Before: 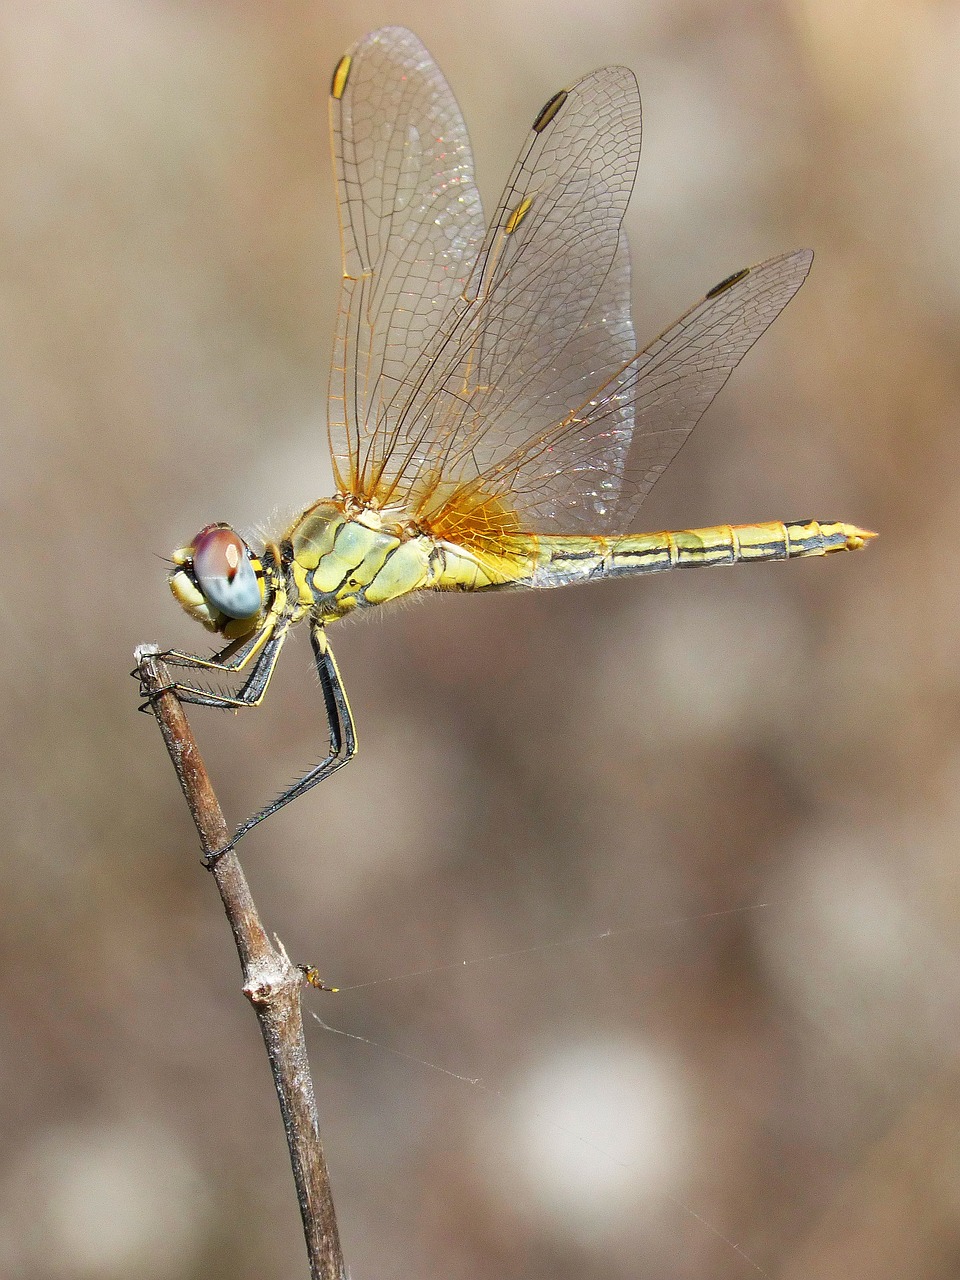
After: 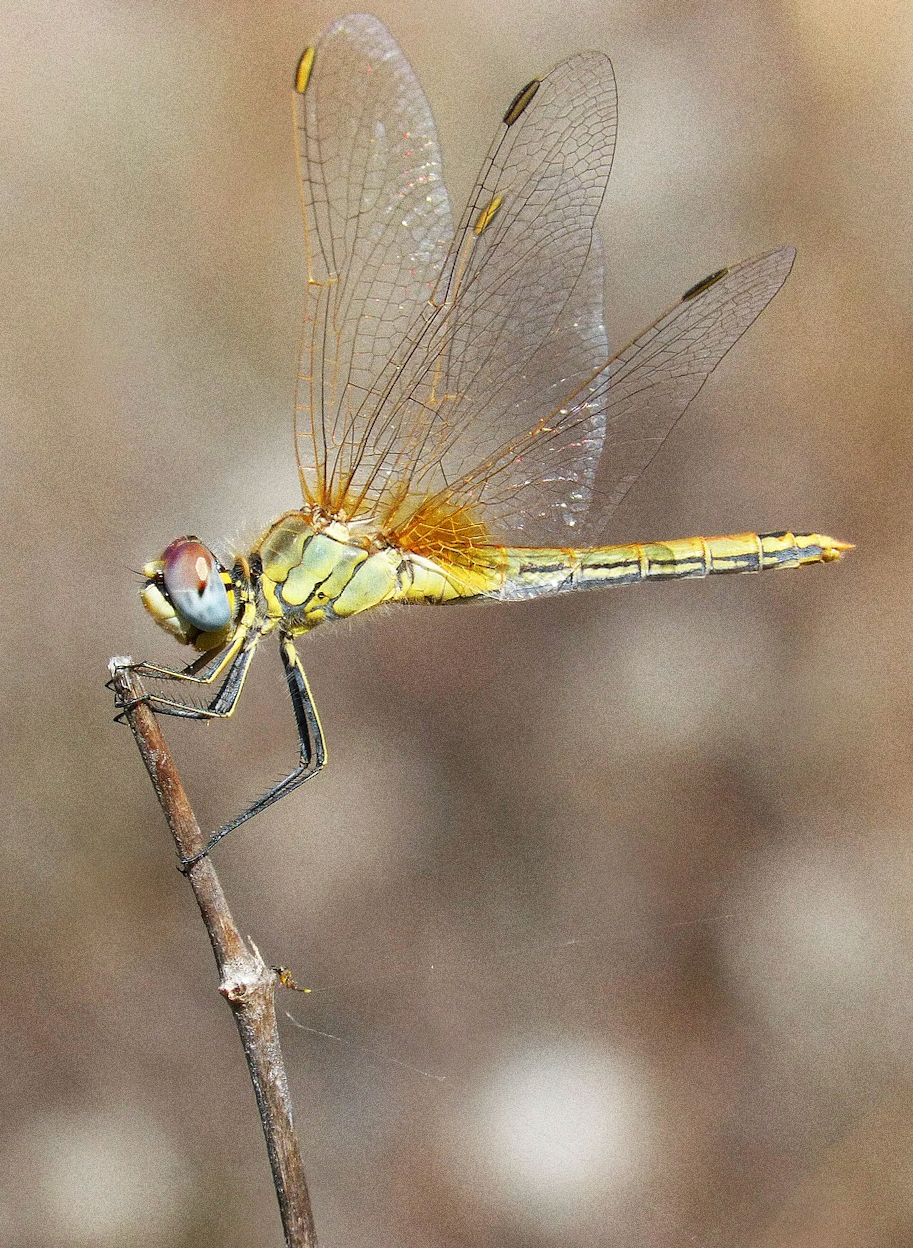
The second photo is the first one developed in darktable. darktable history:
grain: coarseness 0.09 ISO, strength 40%
rotate and perspective: rotation 0.074°, lens shift (vertical) 0.096, lens shift (horizontal) -0.041, crop left 0.043, crop right 0.952, crop top 0.024, crop bottom 0.979
